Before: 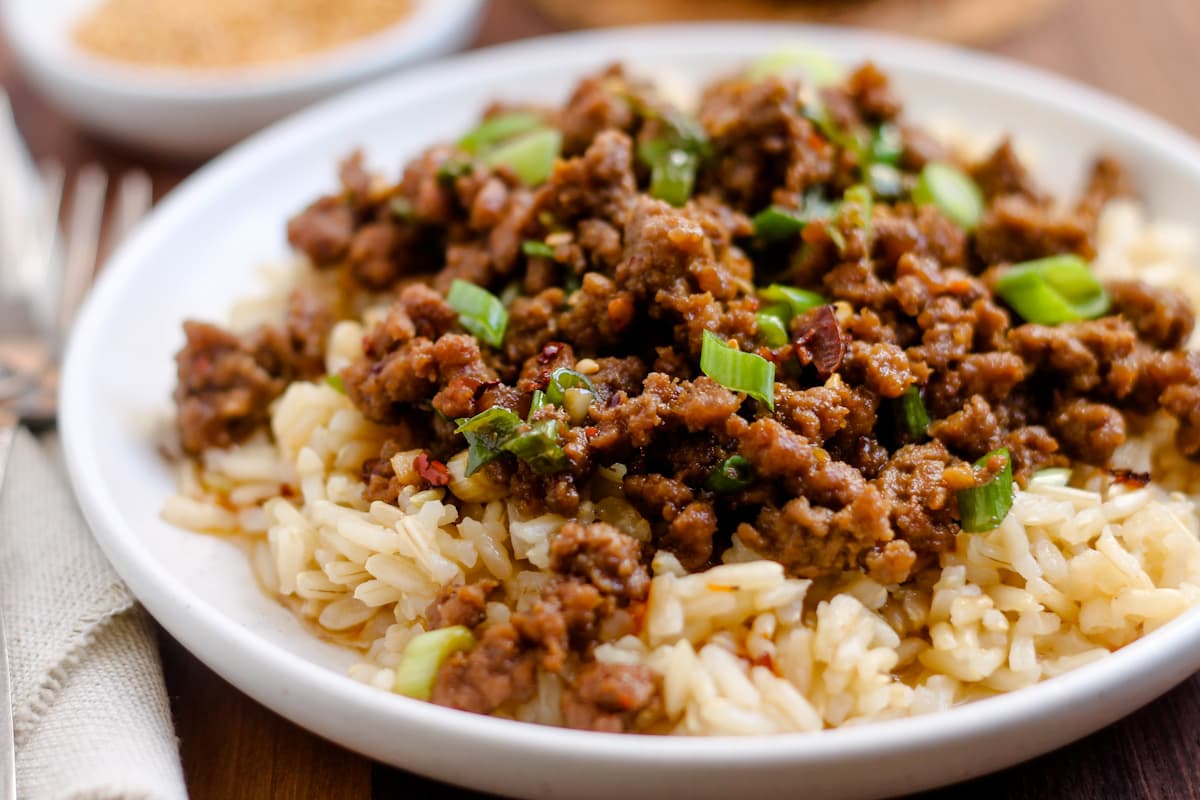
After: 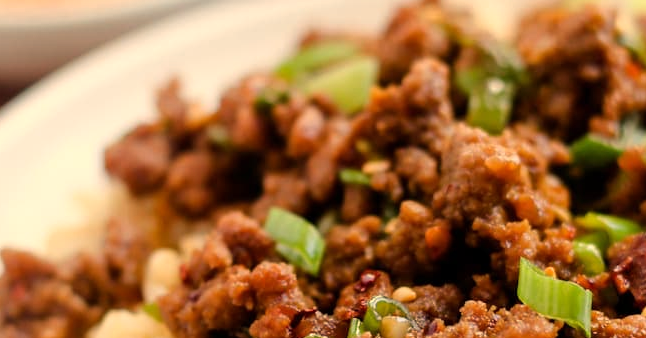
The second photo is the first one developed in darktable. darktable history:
crop: left 15.306%, top 9.065%, right 30.789%, bottom 48.638%
white balance: red 1.123, blue 0.83
